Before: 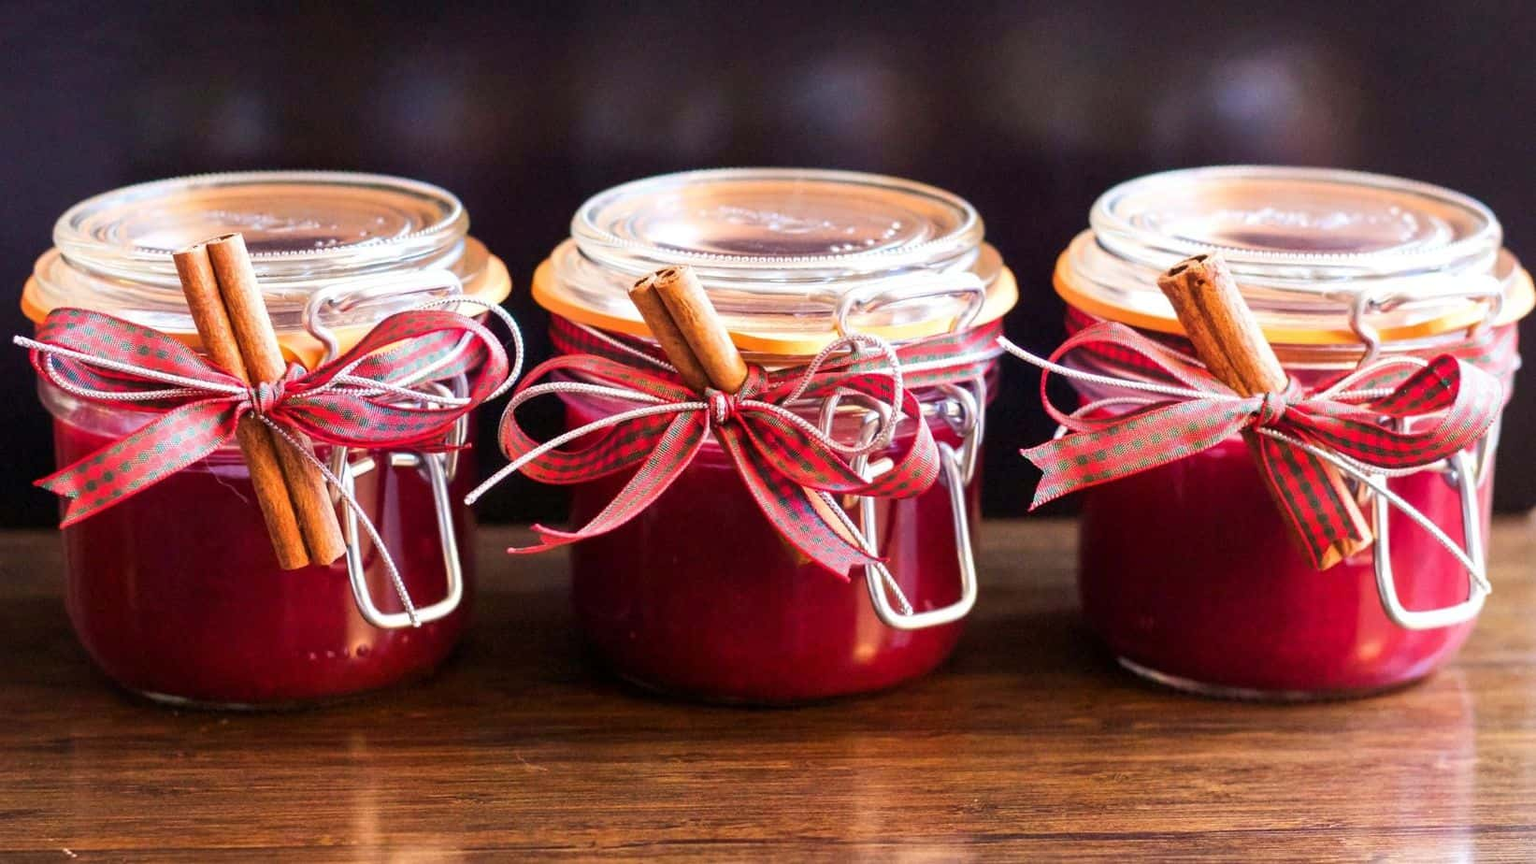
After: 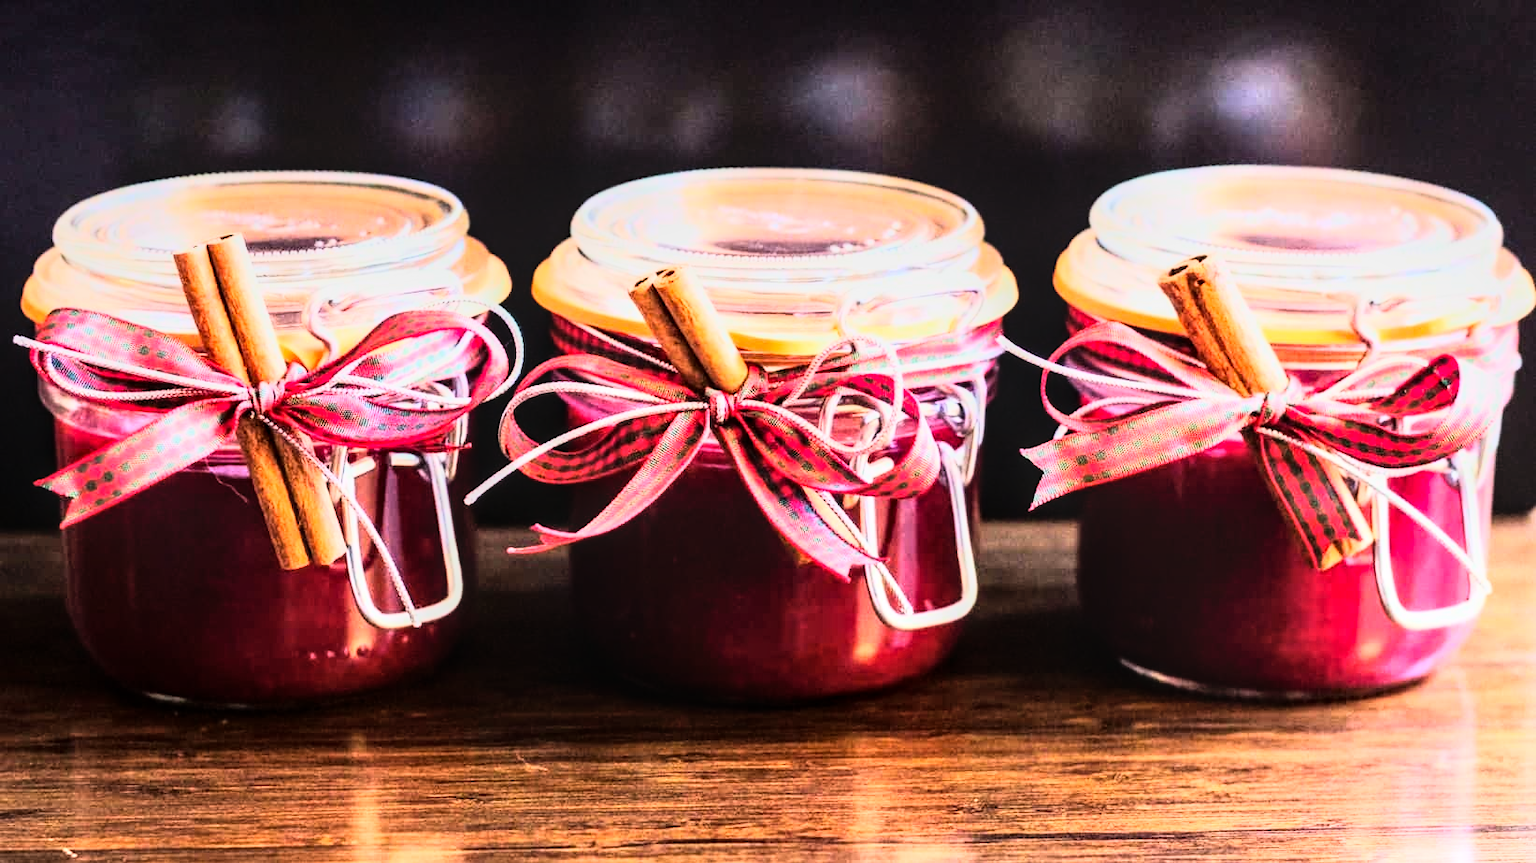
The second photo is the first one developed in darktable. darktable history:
white balance: emerald 1
local contrast: on, module defaults
rgb curve: curves: ch0 [(0, 0) (0.21, 0.15) (0.24, 0.21) (0.5, 0.75) (0.75, 0.96) (0.89, 0.99) (1, 1)]; ch1 [(0, 0.02) (0.21, 0.13) (0.25, 0.2) (0.5, 0.67) (0.75, 0.9) (0.89, 0.97) (1, 1)]; ch2 [(0, 0.02) (0.21, 0.13) (0.25, 0.2) (0.5, 0.67) (0.75, 0.9) (0.89, 0.97) (1, 1)], compensate middle gray true
